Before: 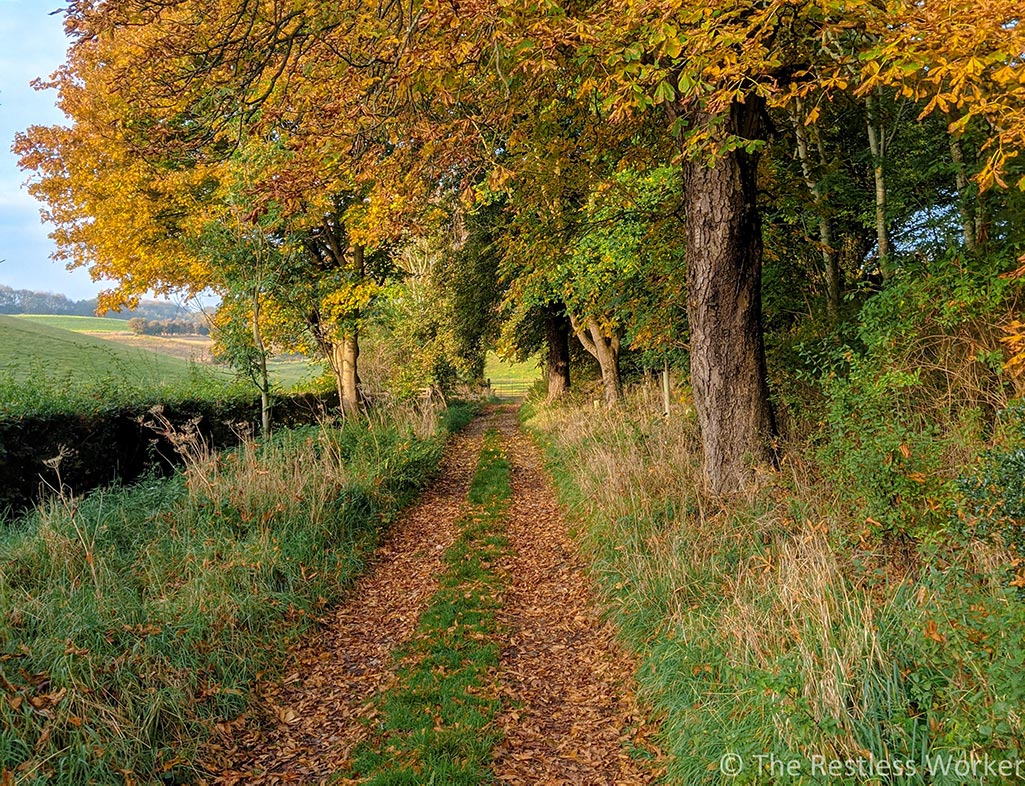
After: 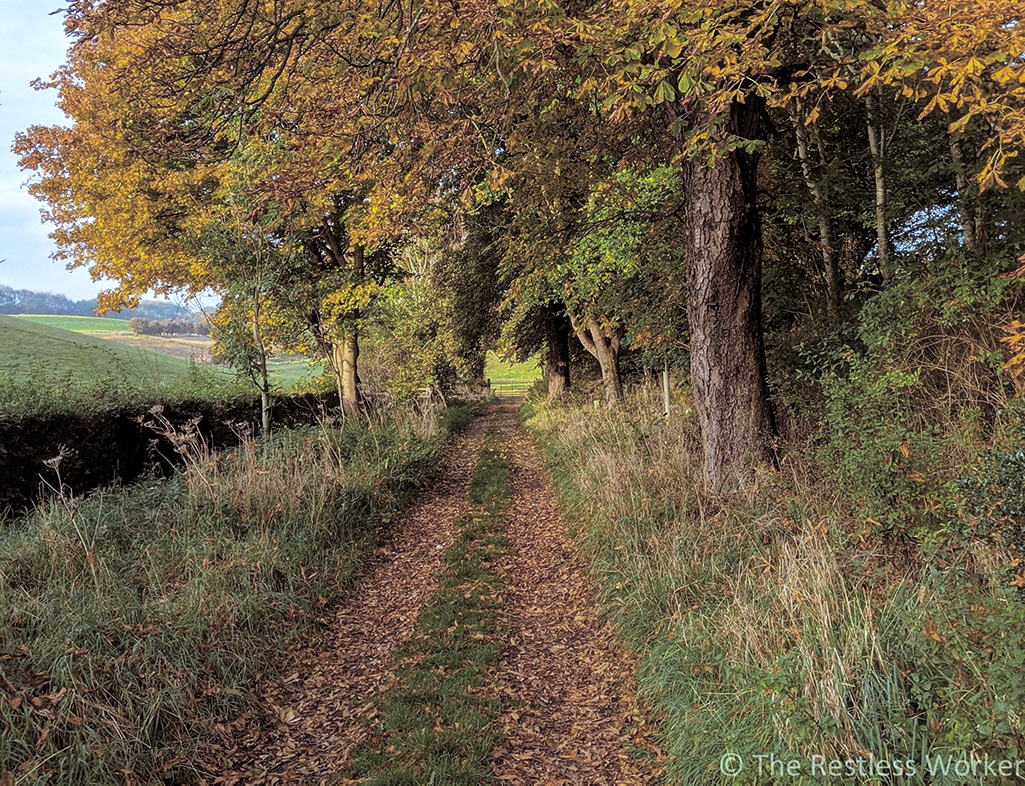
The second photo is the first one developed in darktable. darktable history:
white balance: red 0.924, blue 1.095
split-toning: shadows › saturation 0.2
